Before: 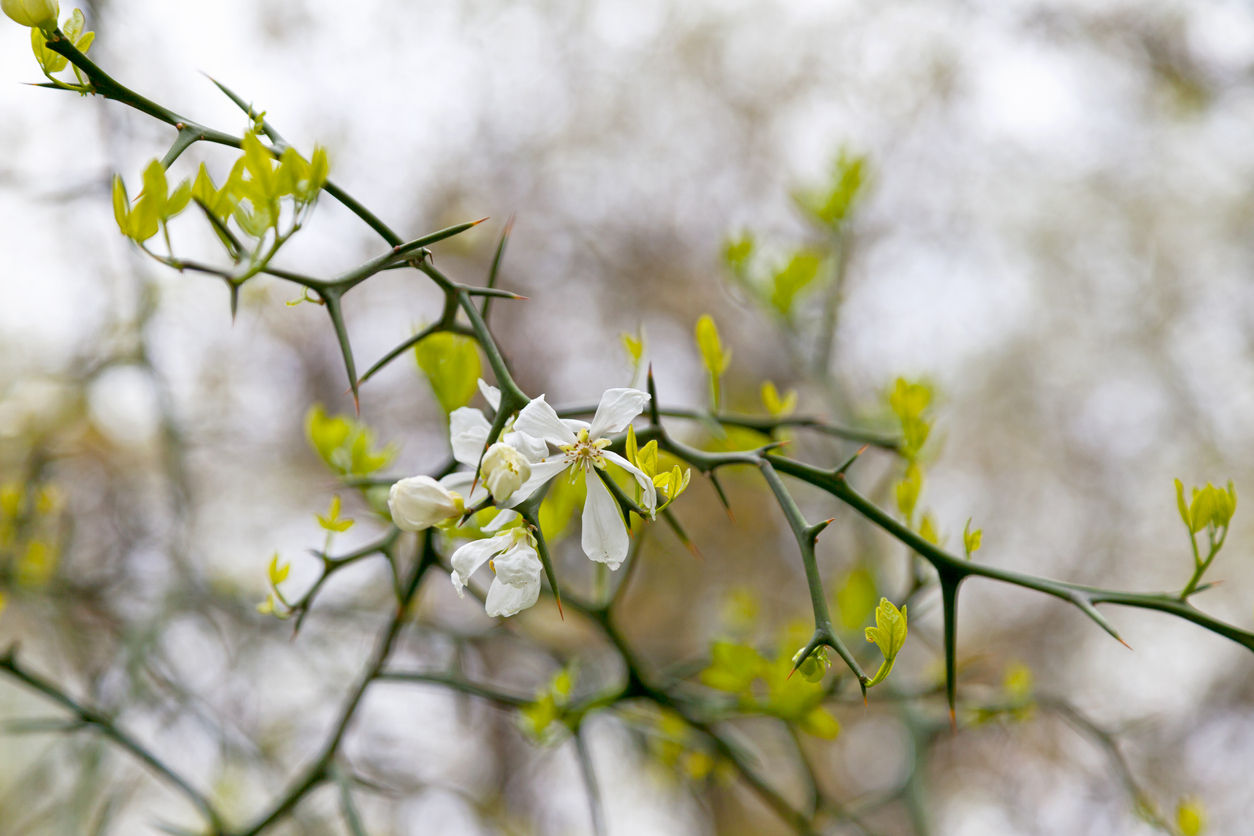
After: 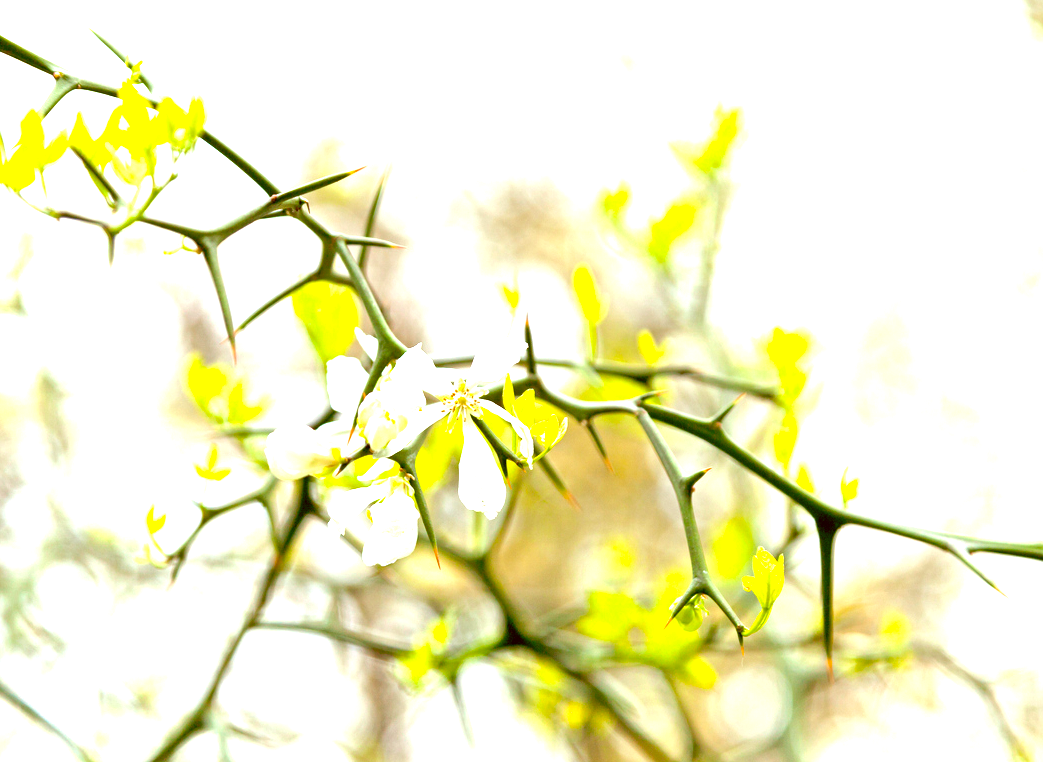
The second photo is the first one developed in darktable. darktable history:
crop: left 9.834%, top 6.214%, right 6.966%, bottom 2.569%
exposure: black level correction 0.001, exposure 1.862 EV, compensate exposure bias true, compensate highlight preservation false
color correction: highlights a* -6.05, highlights b* 9.18, shadows a* 10.58, shadows b* 23.26
